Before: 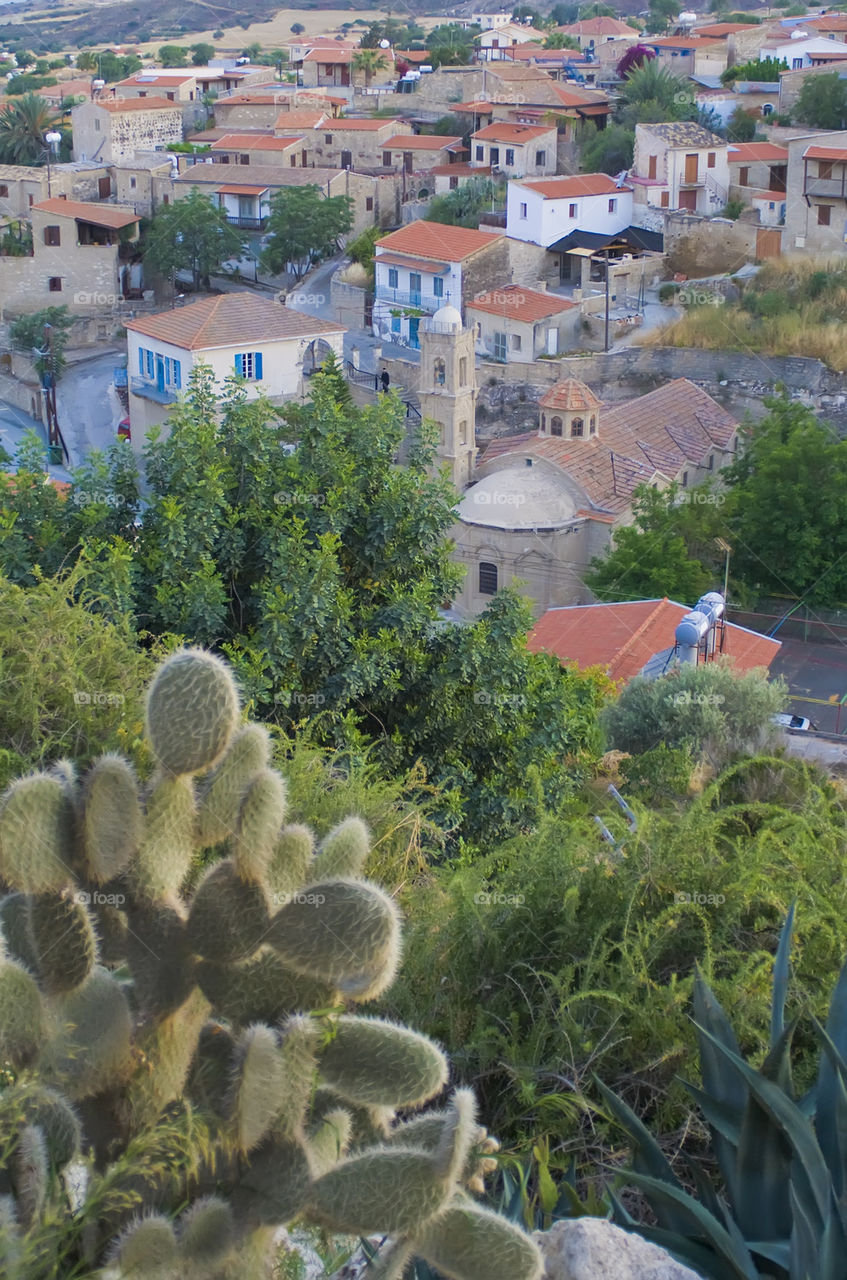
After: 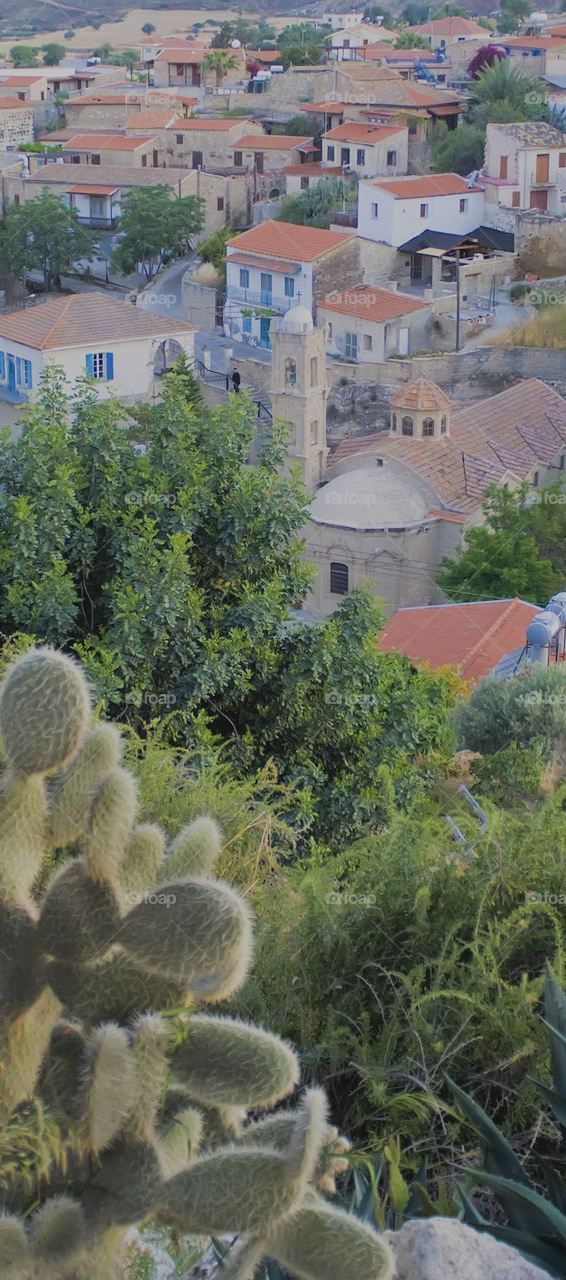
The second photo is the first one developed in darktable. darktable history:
contrast brightness saturation: contrast -0.1, saturation -0.1
crop and rotate: left 17.732%, right 15.423%
filmic rgb: black relative exposure -7.65 EV, white relative exposure 4.56 EV, hardness 3.61
color balance rgb: on, module defaults
